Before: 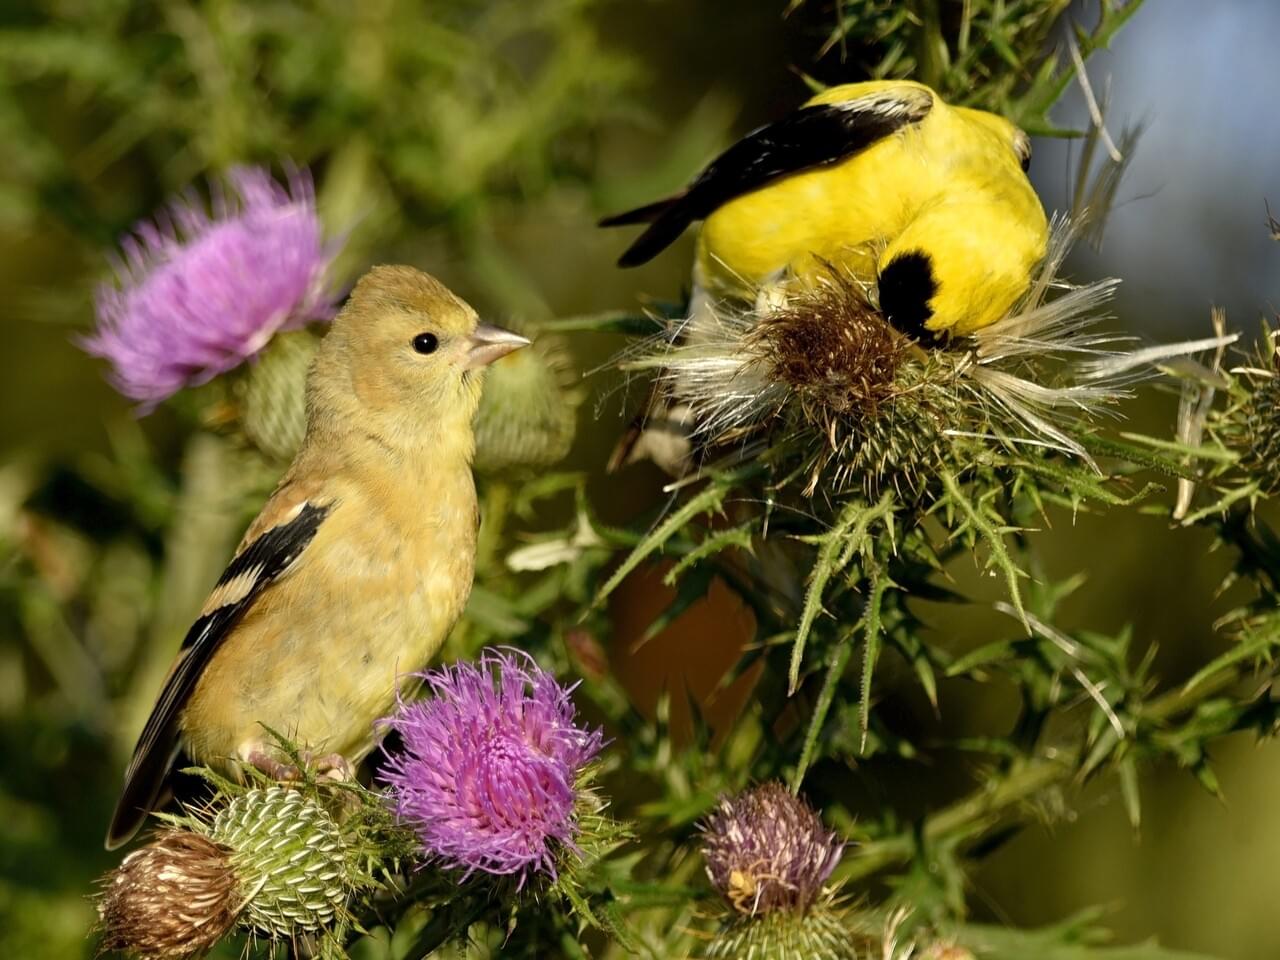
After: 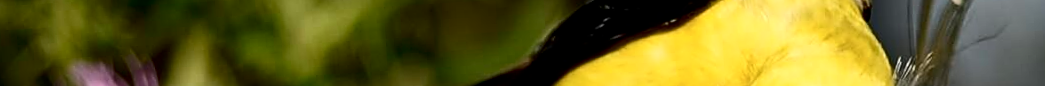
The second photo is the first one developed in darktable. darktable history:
sharpen: on, module defaults
contrast brightness saturation: contrast 0.2, brightness -0.11, saturation 0.1
contrast equalizer: y [[0.5, 0.5, 0.472, 0.5, 0.5, 0.5], [0.5 ×6], [0.5 ×6], [0 ×6], [0 ×6]]
crop and rotate: left 9.644%, top 9.491%, right 6.021%, bottom 80.509%
rotate and perspective: rotation -3.52°, crop left 0.036, crop right 0.964, crop top 0.081, crop bottom 0.919
color correction: saturation 0.8
